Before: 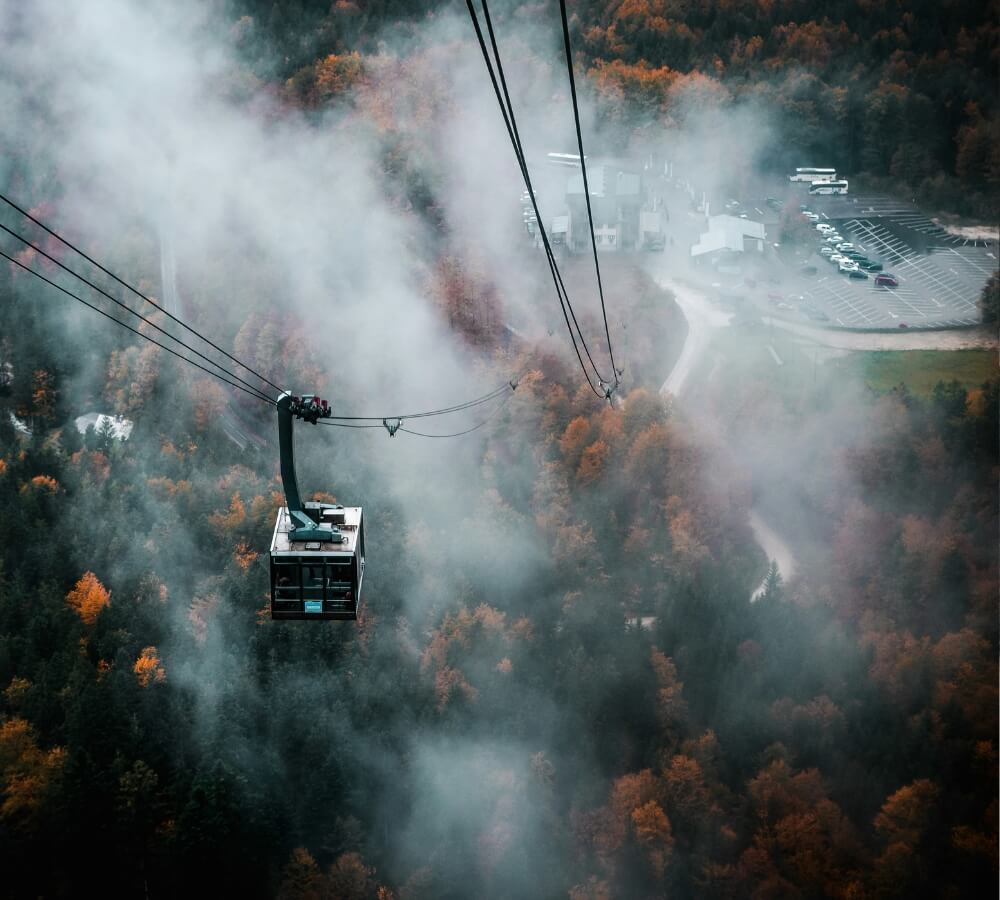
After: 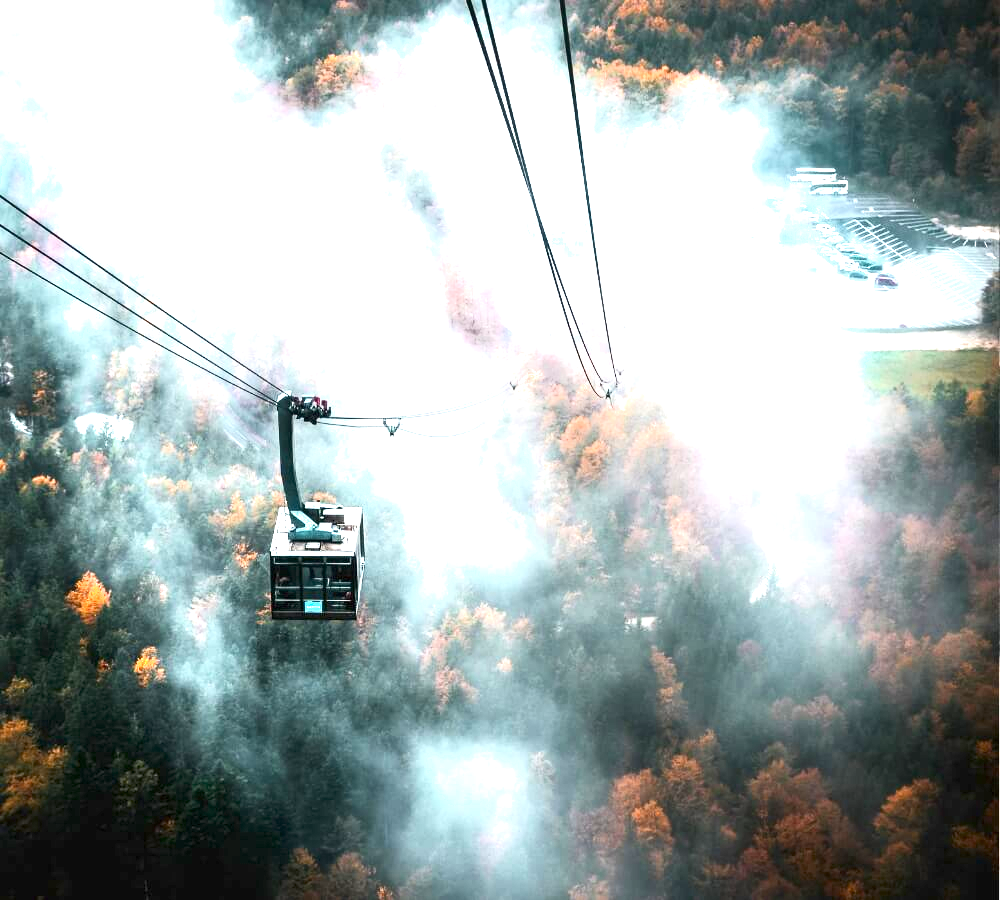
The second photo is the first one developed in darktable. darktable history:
shadows and highlights: shadows 0, highlights 40
exposure: exposure 2.04 EV, compensate highlight preservation false
